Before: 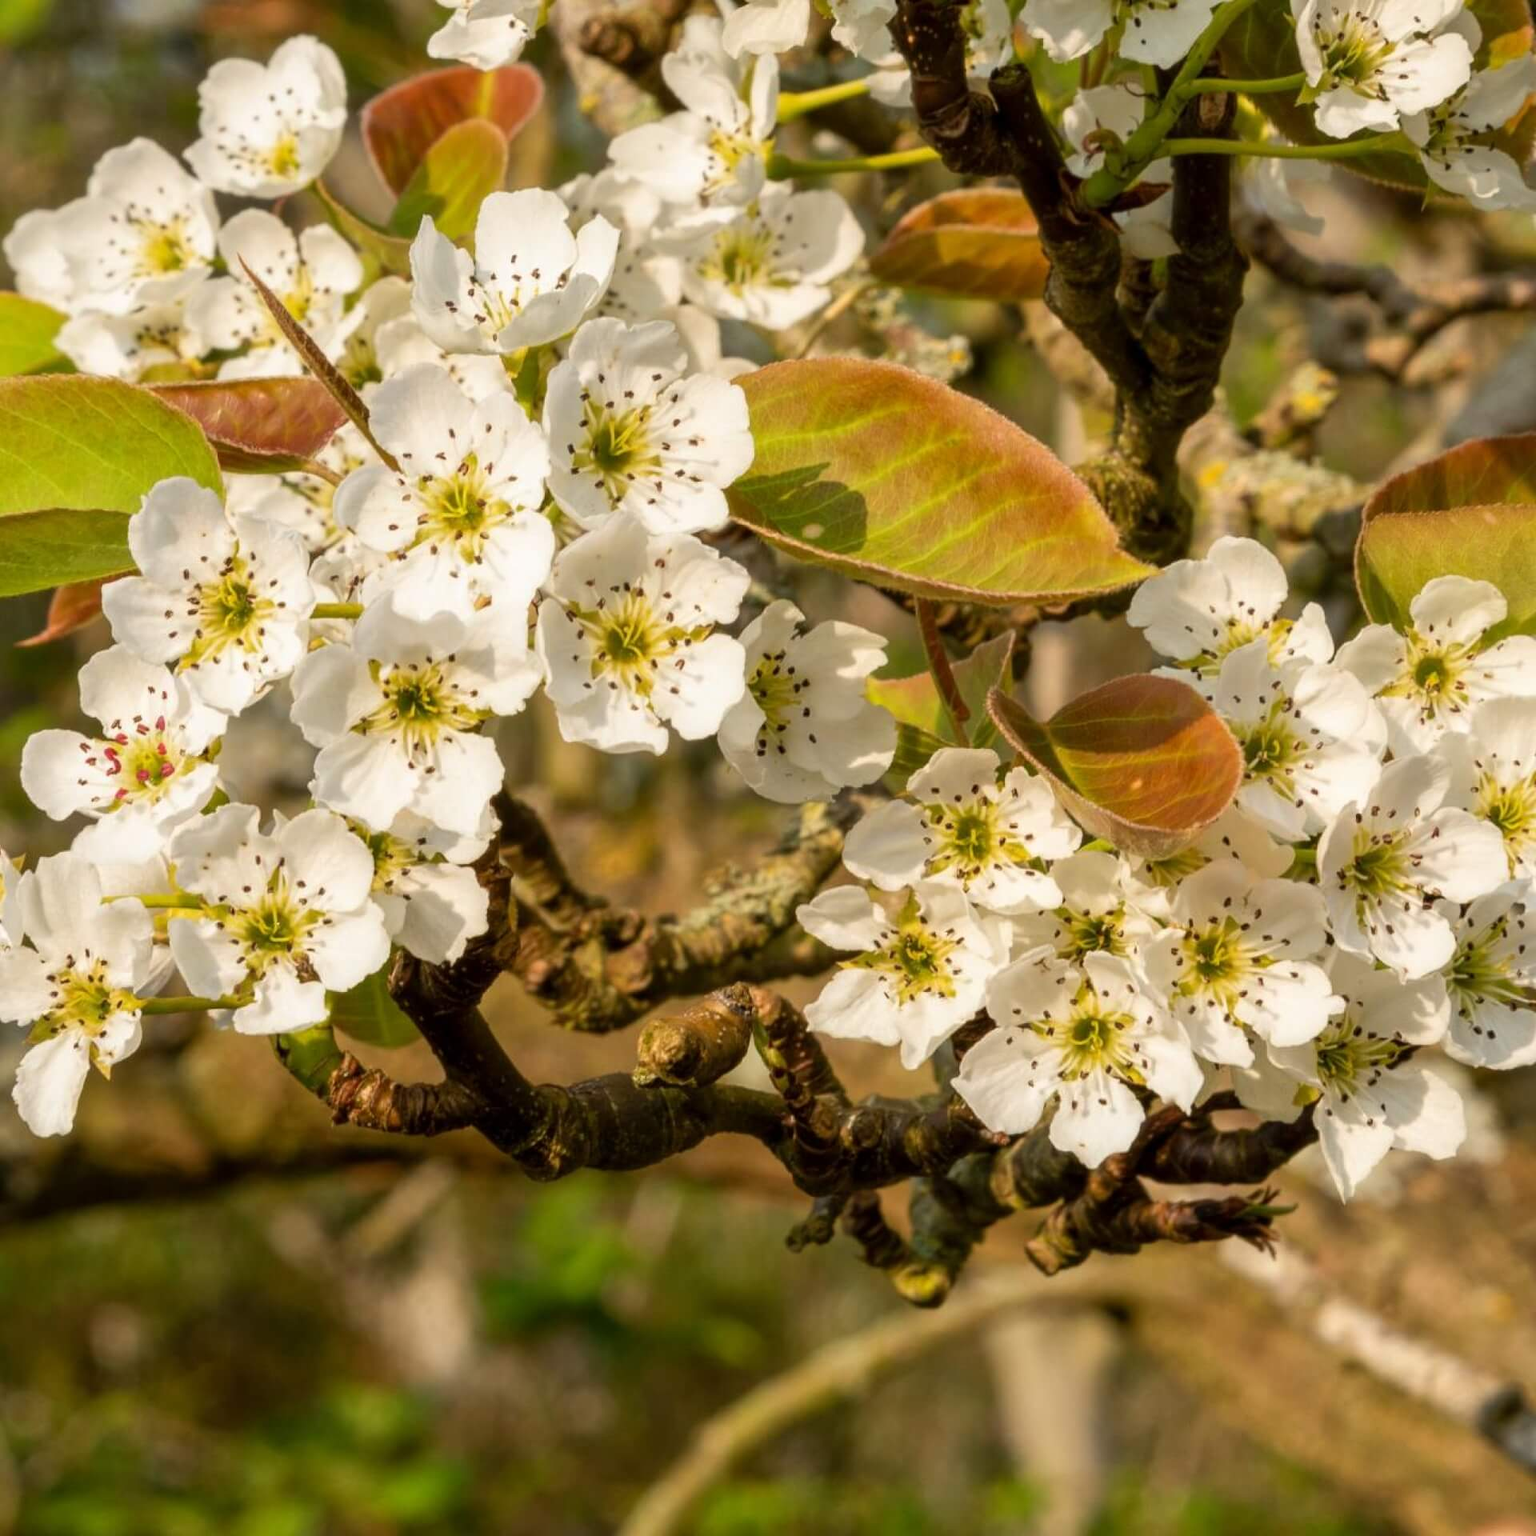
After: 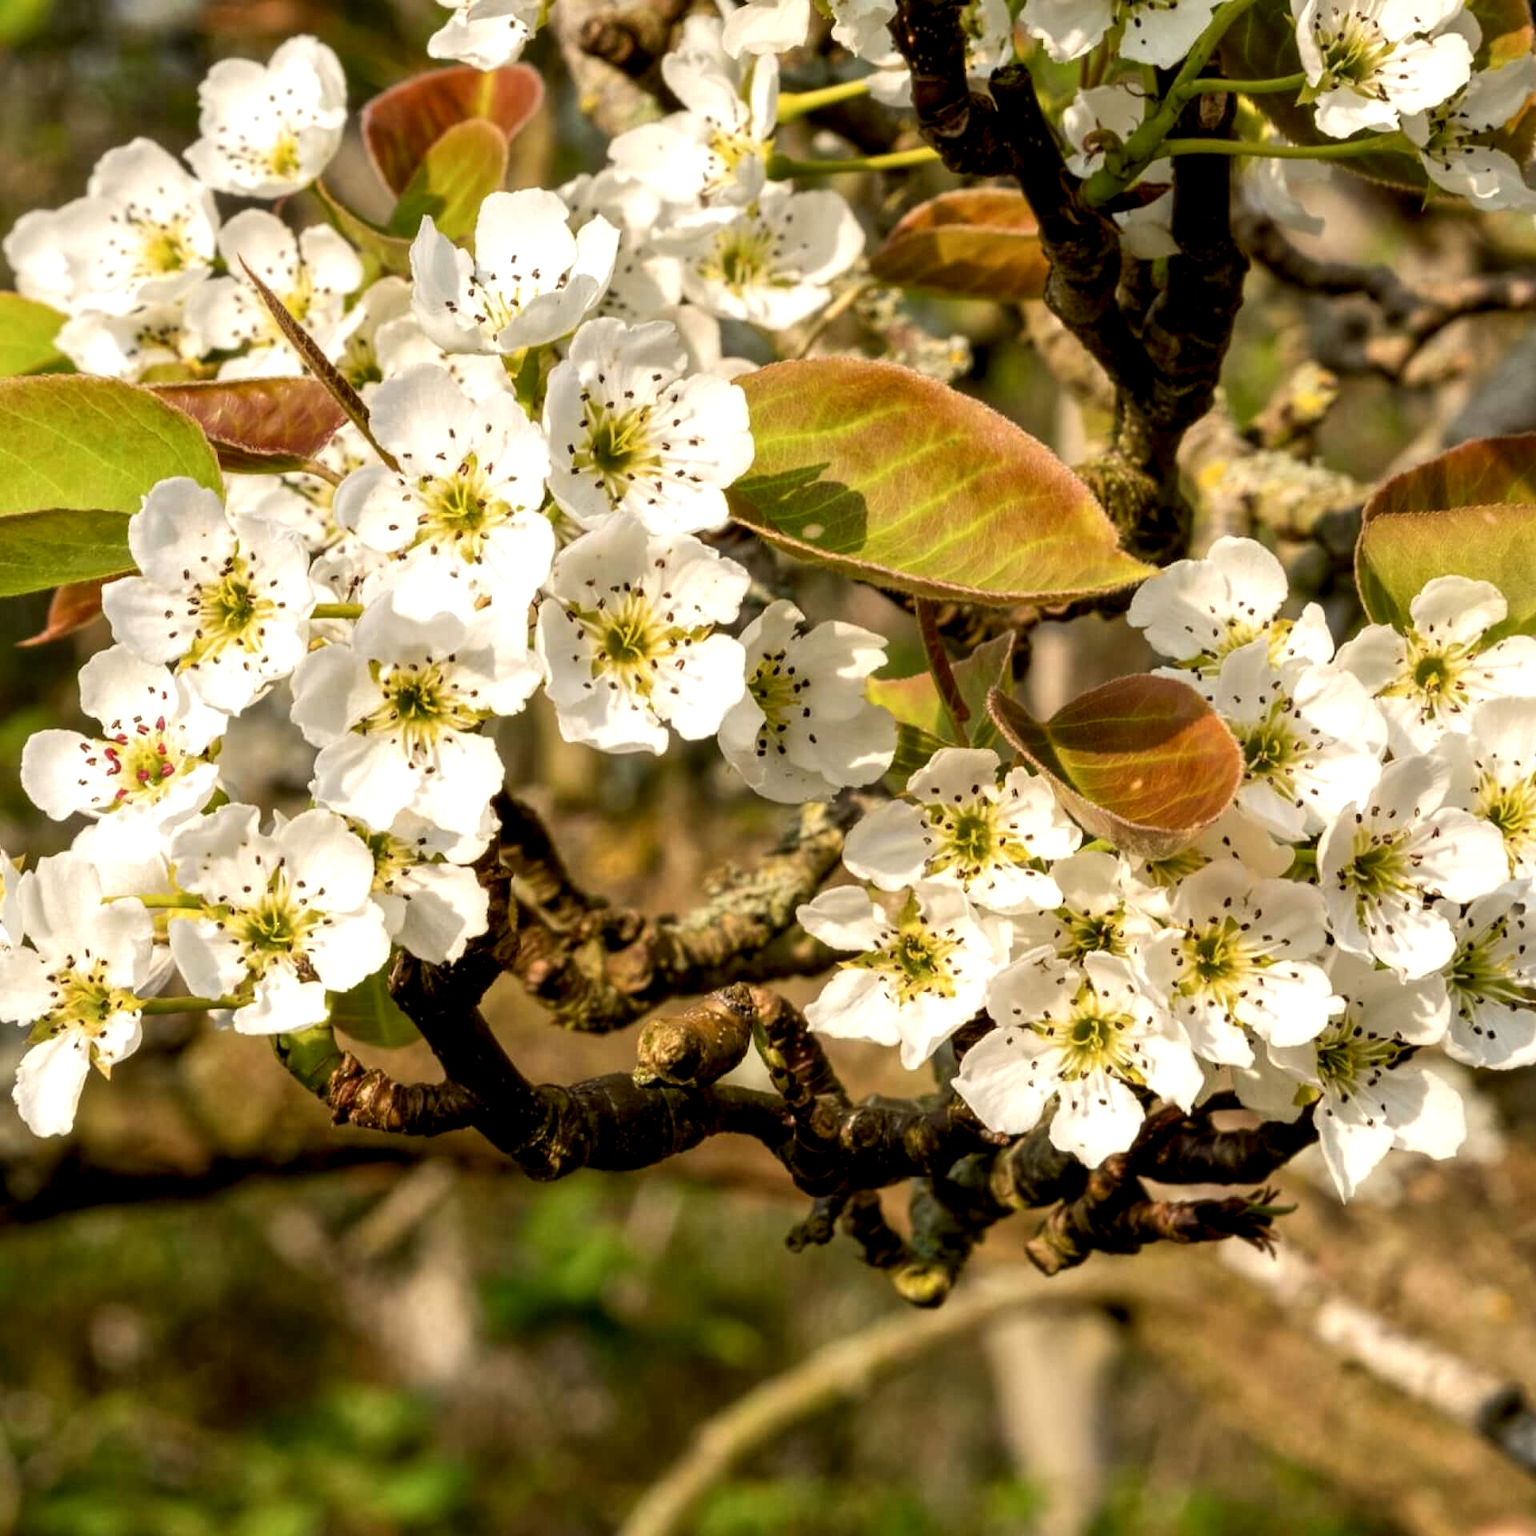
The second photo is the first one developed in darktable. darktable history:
local contrast: highlights 165%, shadows 147%, detail 140%, midtone range 0.256
tone equalizer: edges refinement/feathering 500, mask exposure compensation -1.57 EV, preserve details no
